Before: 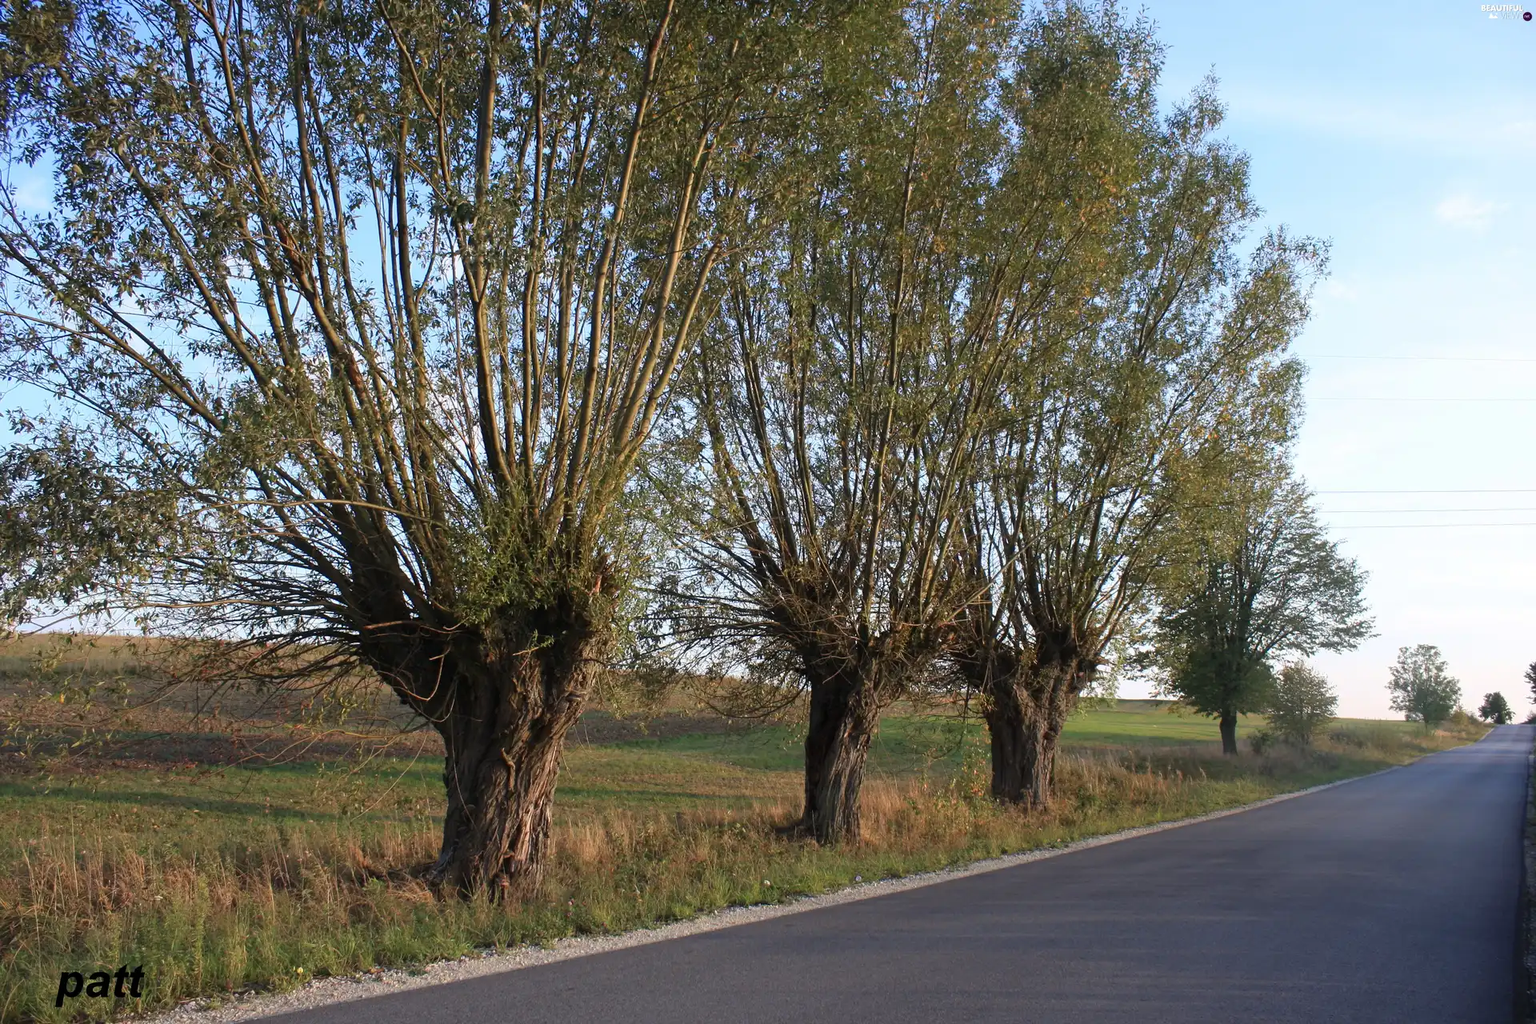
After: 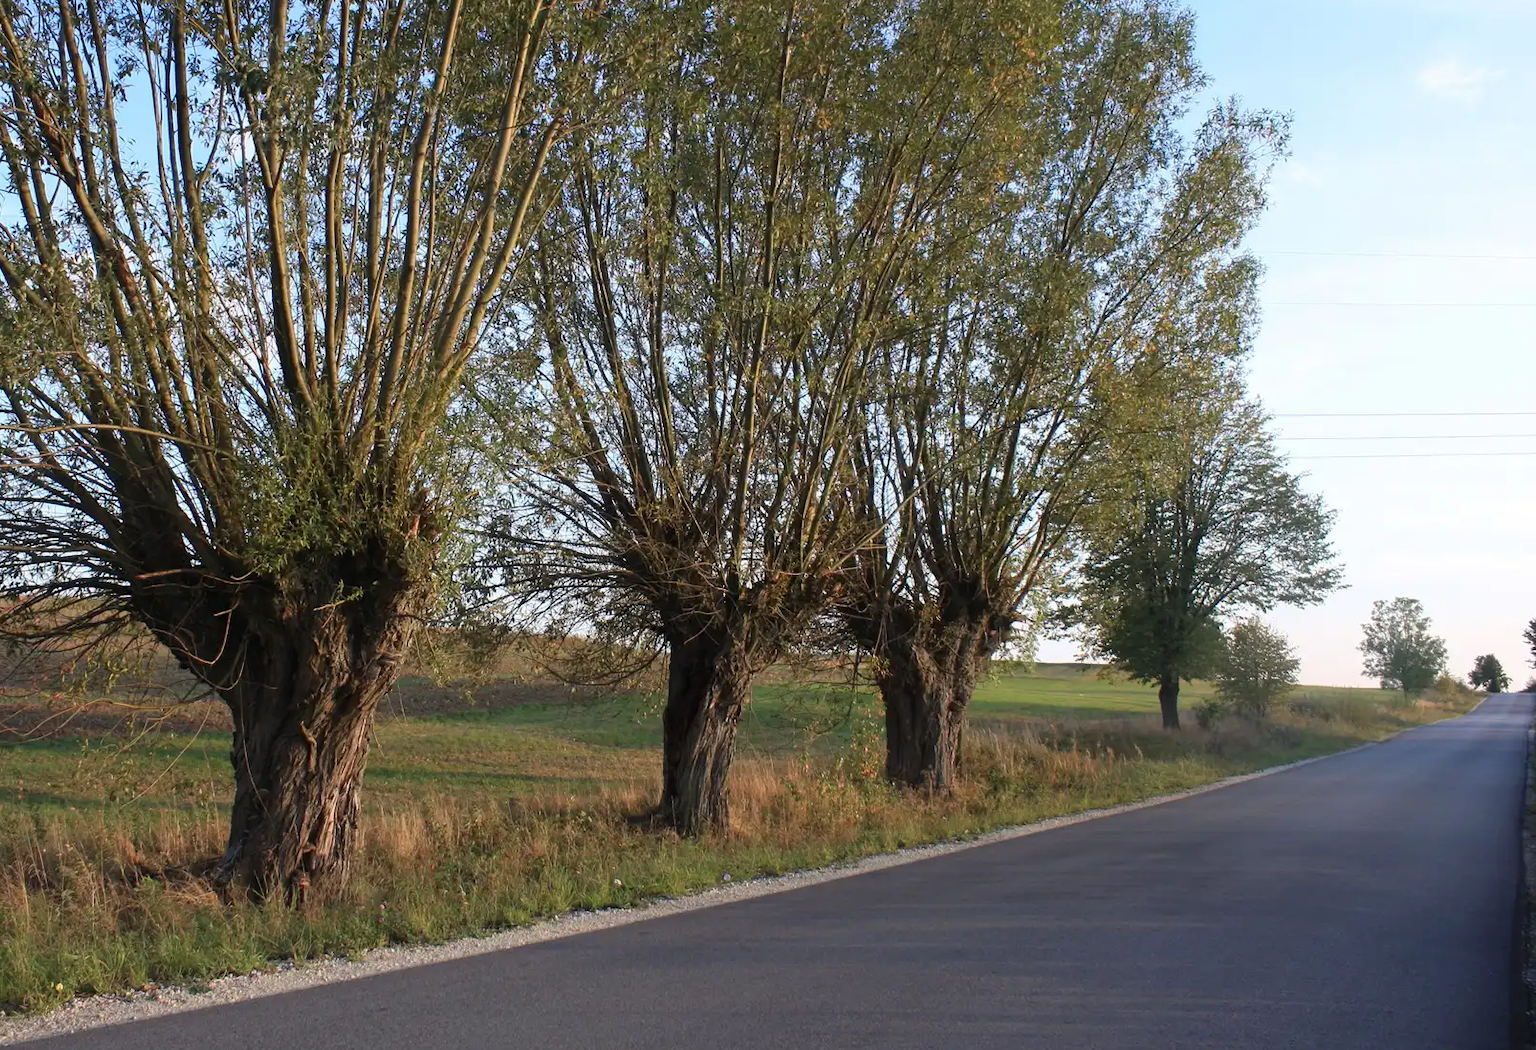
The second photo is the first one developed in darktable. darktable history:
crop: left 16.354%, top 14.169%
